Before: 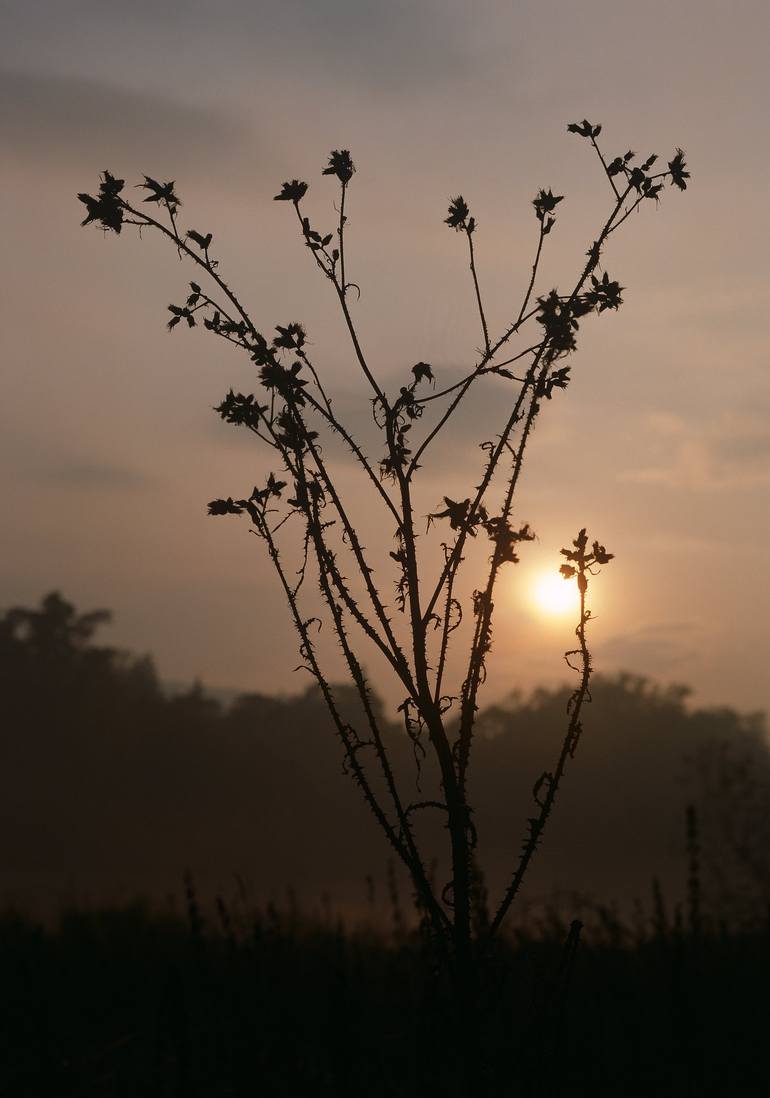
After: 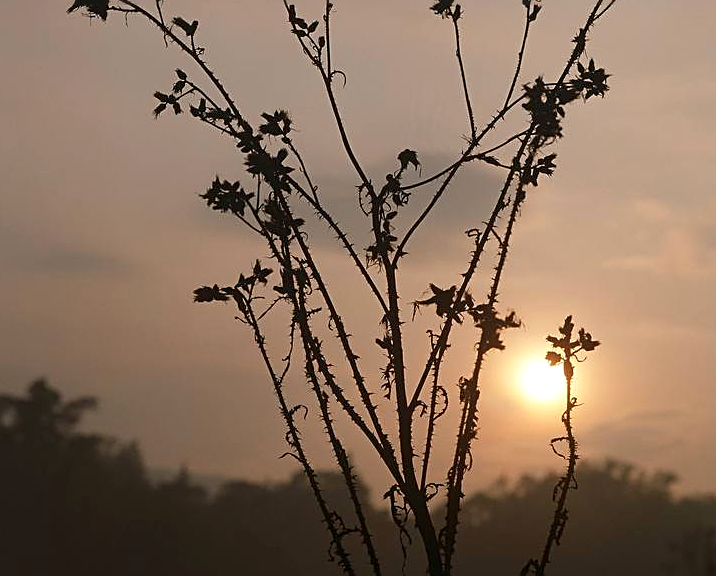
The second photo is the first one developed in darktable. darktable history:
exposure: exposure 0.201 EV, compensate highlight preservation false
crop: left 1.836%, top 19.414%, right 5.061%, bottom 28.07%
sharpen: on, module defaults
